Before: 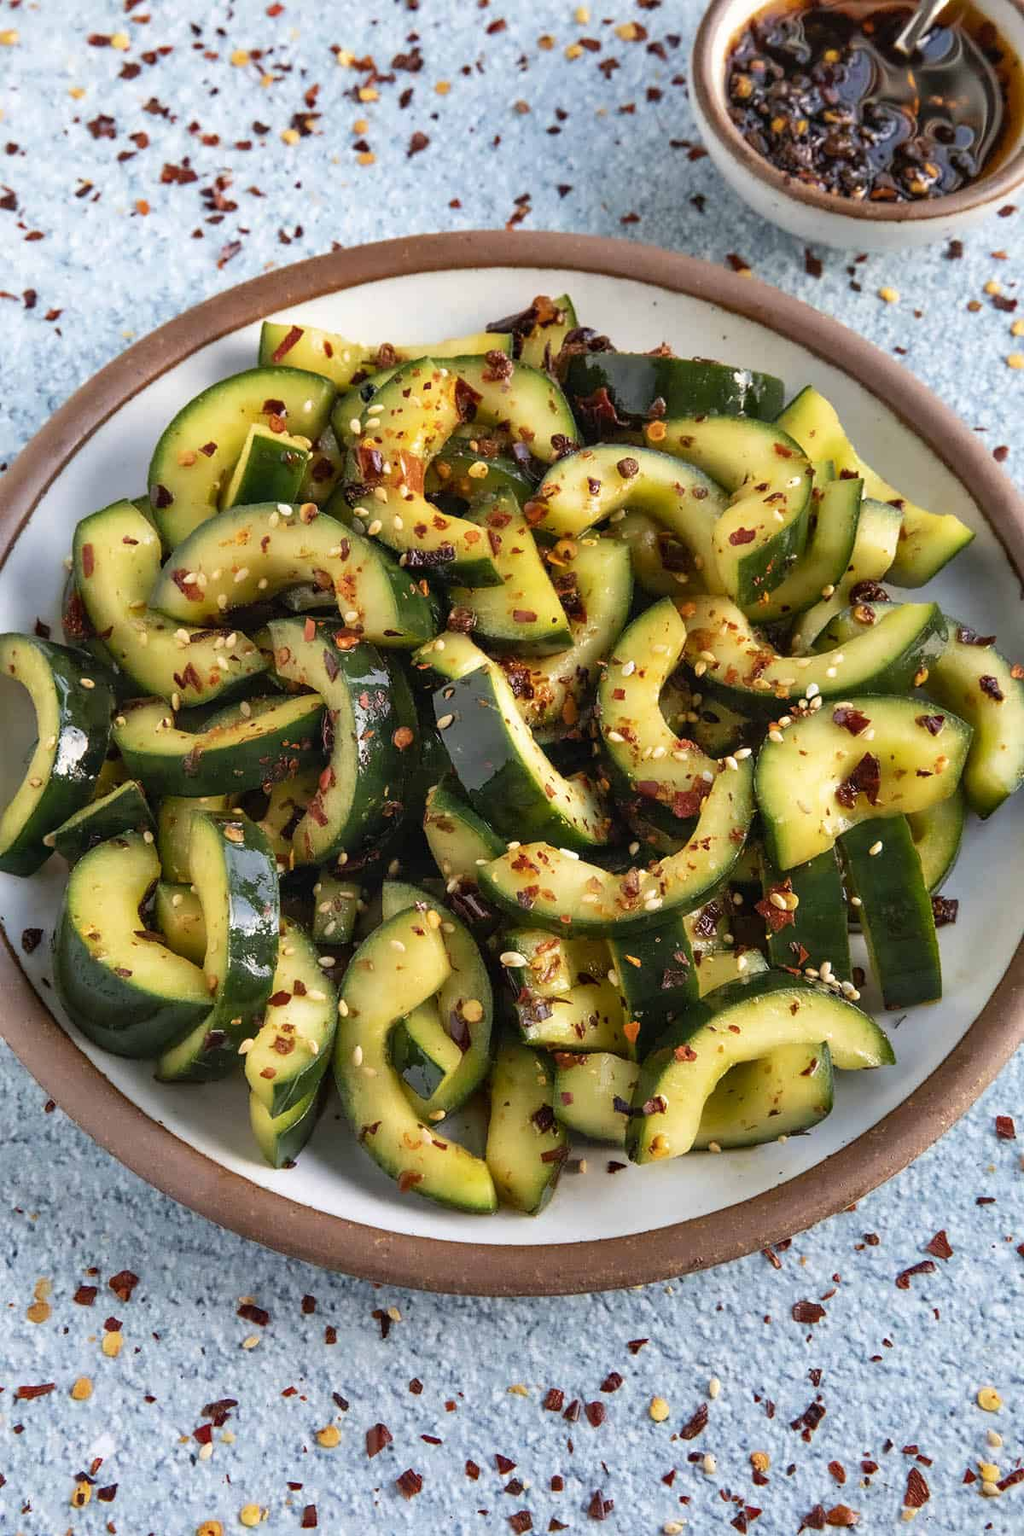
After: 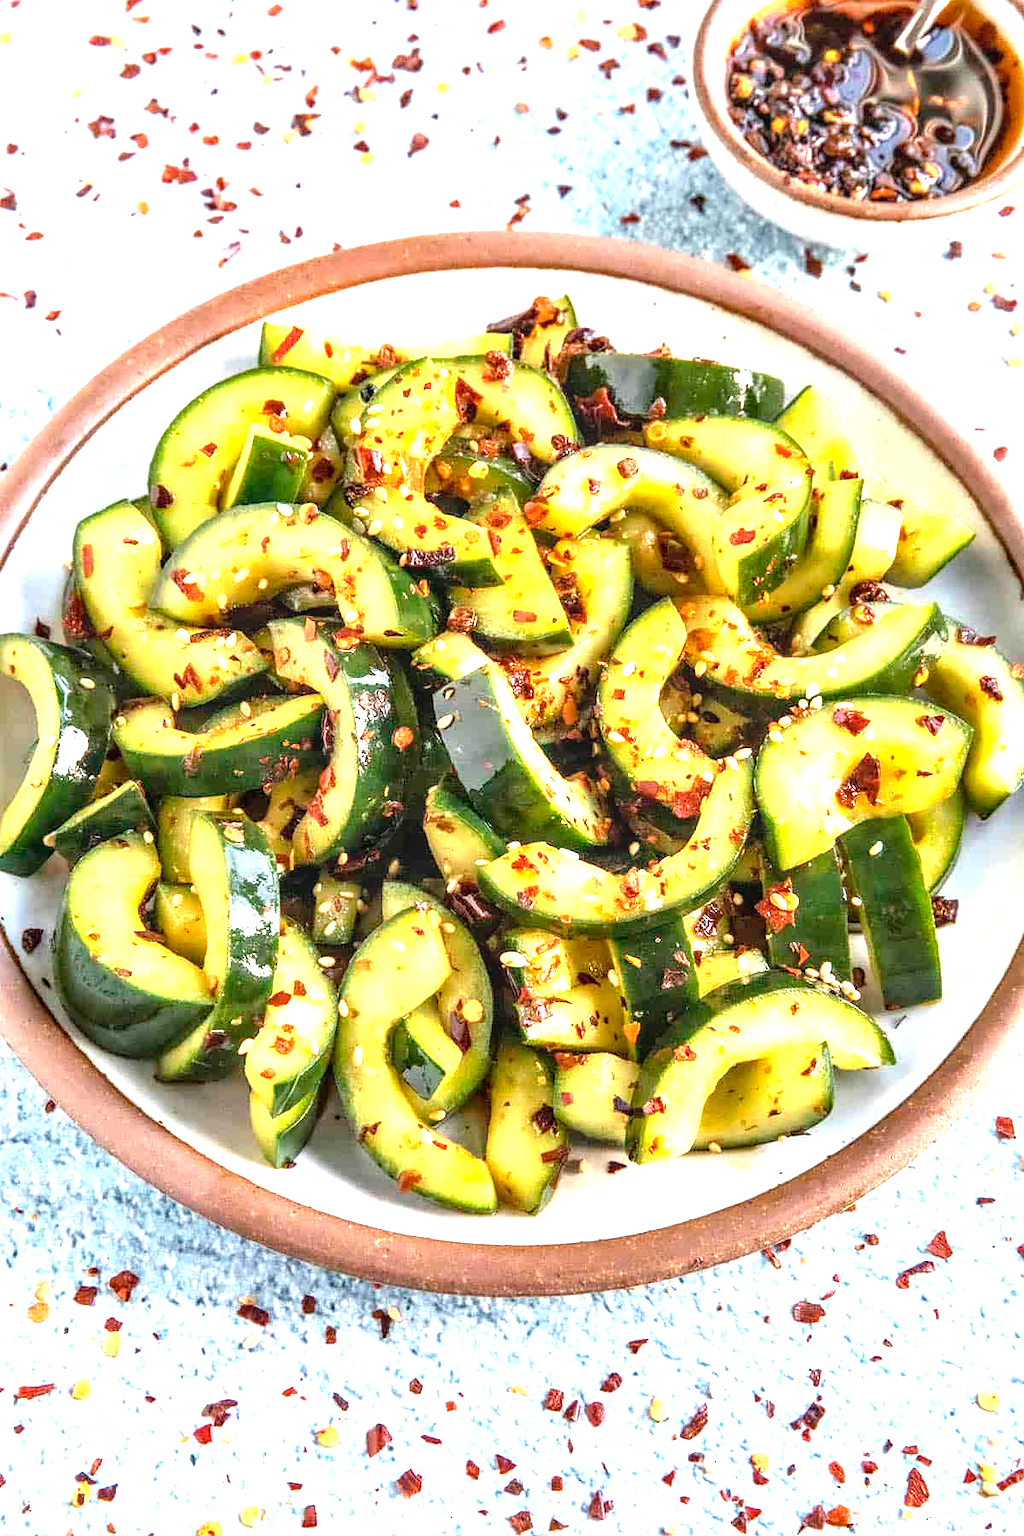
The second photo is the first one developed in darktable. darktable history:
local contrast: on, module defaults
exposure: black level correction 0.001, exposure 1.656 EV, compensate highlight preservation false
